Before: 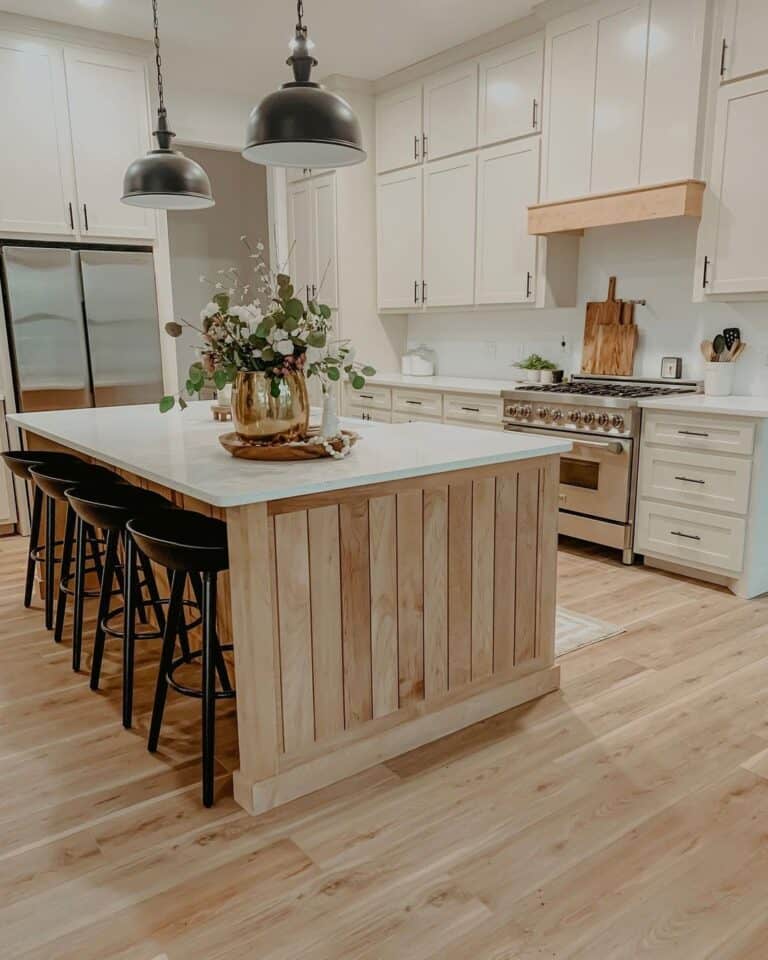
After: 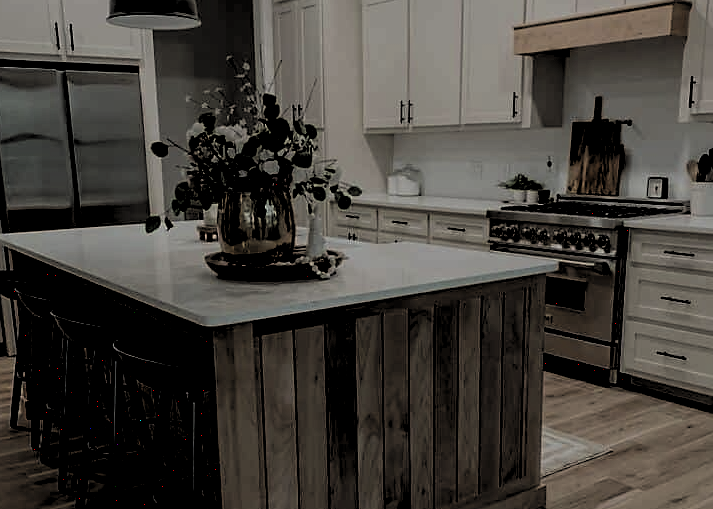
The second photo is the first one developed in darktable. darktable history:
base curve: curves: ch0 [(0, 0.024) (0.055, 0.065) (0.121, 0.166) (0.236, 0.319) (0.693, 0.726) (1, 1)]
sharpen: radius 1.465, amount 0.394, threshold 1.636
crop: left 1.834%, top 18.839%, right 5.272%, bottom 28.131%
levels: black 0.026%, levels [0.514, 0.759, 1]
